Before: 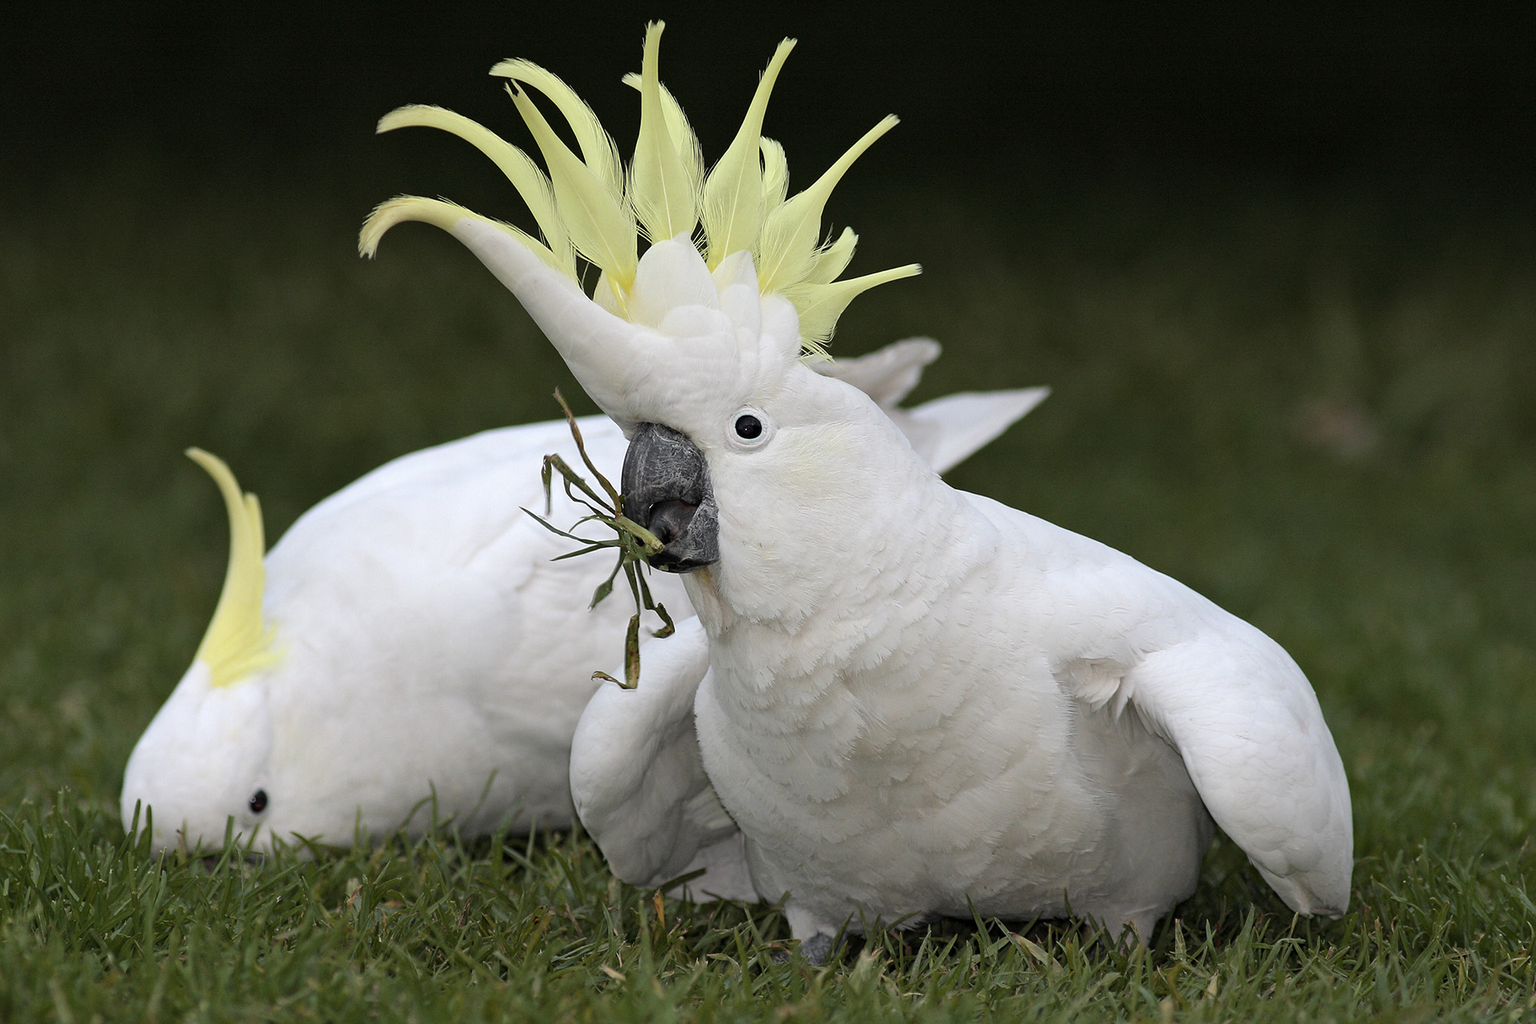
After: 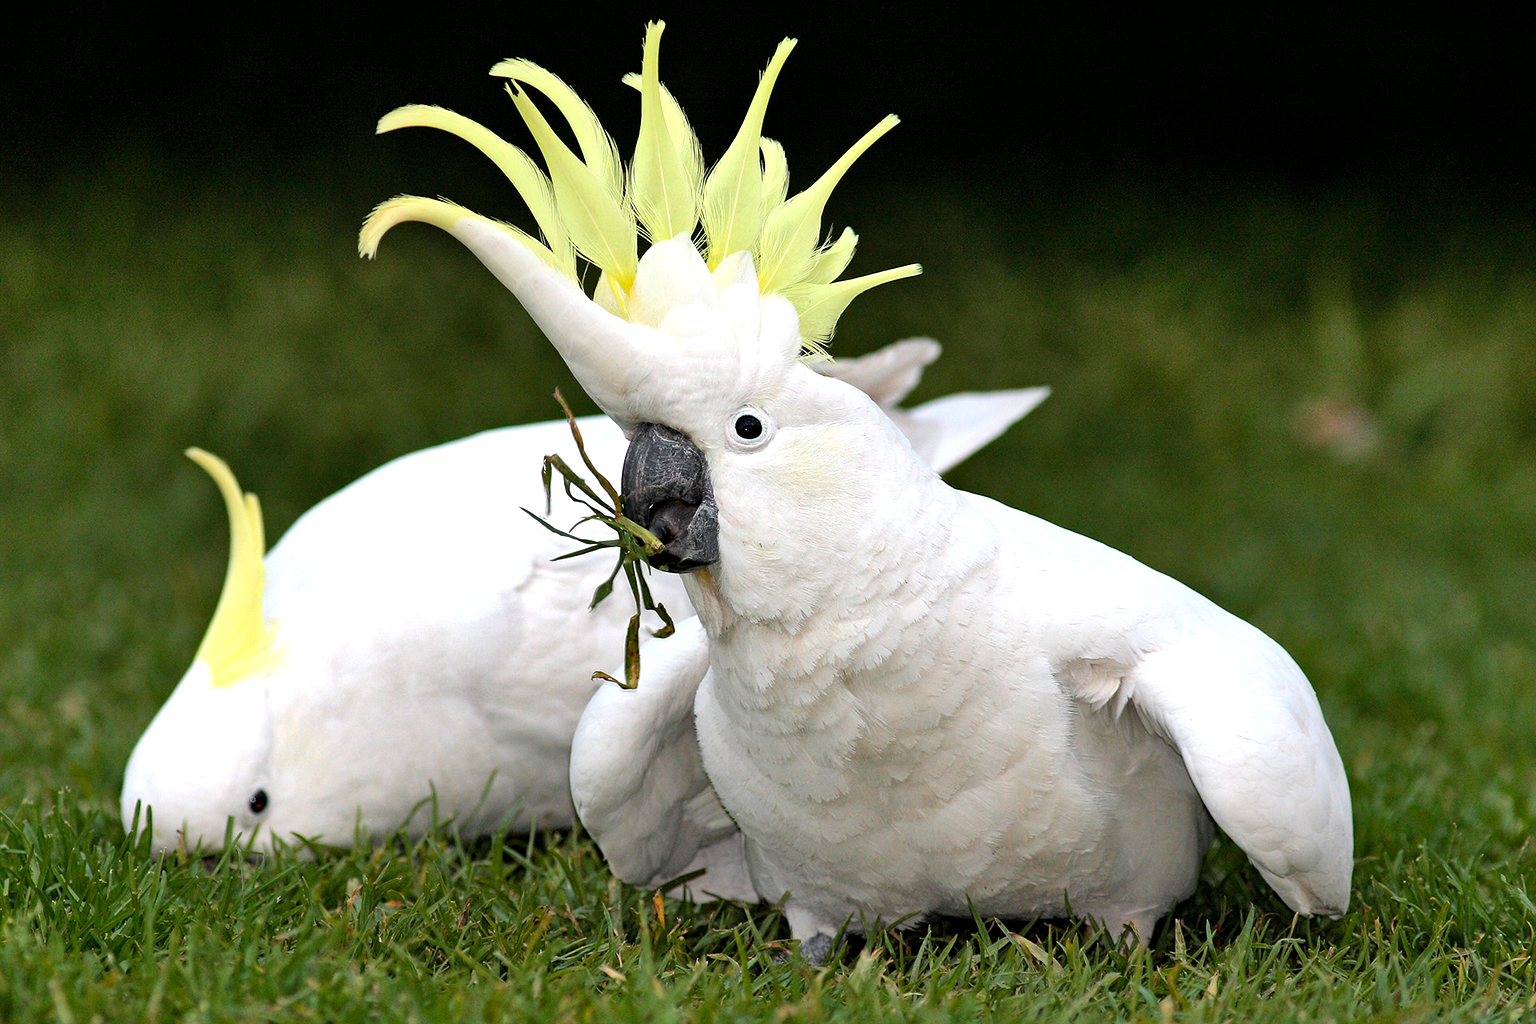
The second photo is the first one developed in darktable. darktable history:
exposure: black level correction 0.042, exposure 0.263 EV
shadows and highlights: white point adjustment -0.46, soften with gaussian
contrast brightness saturation: contrast 0.01, brightness 0.05, saturation 0.14
